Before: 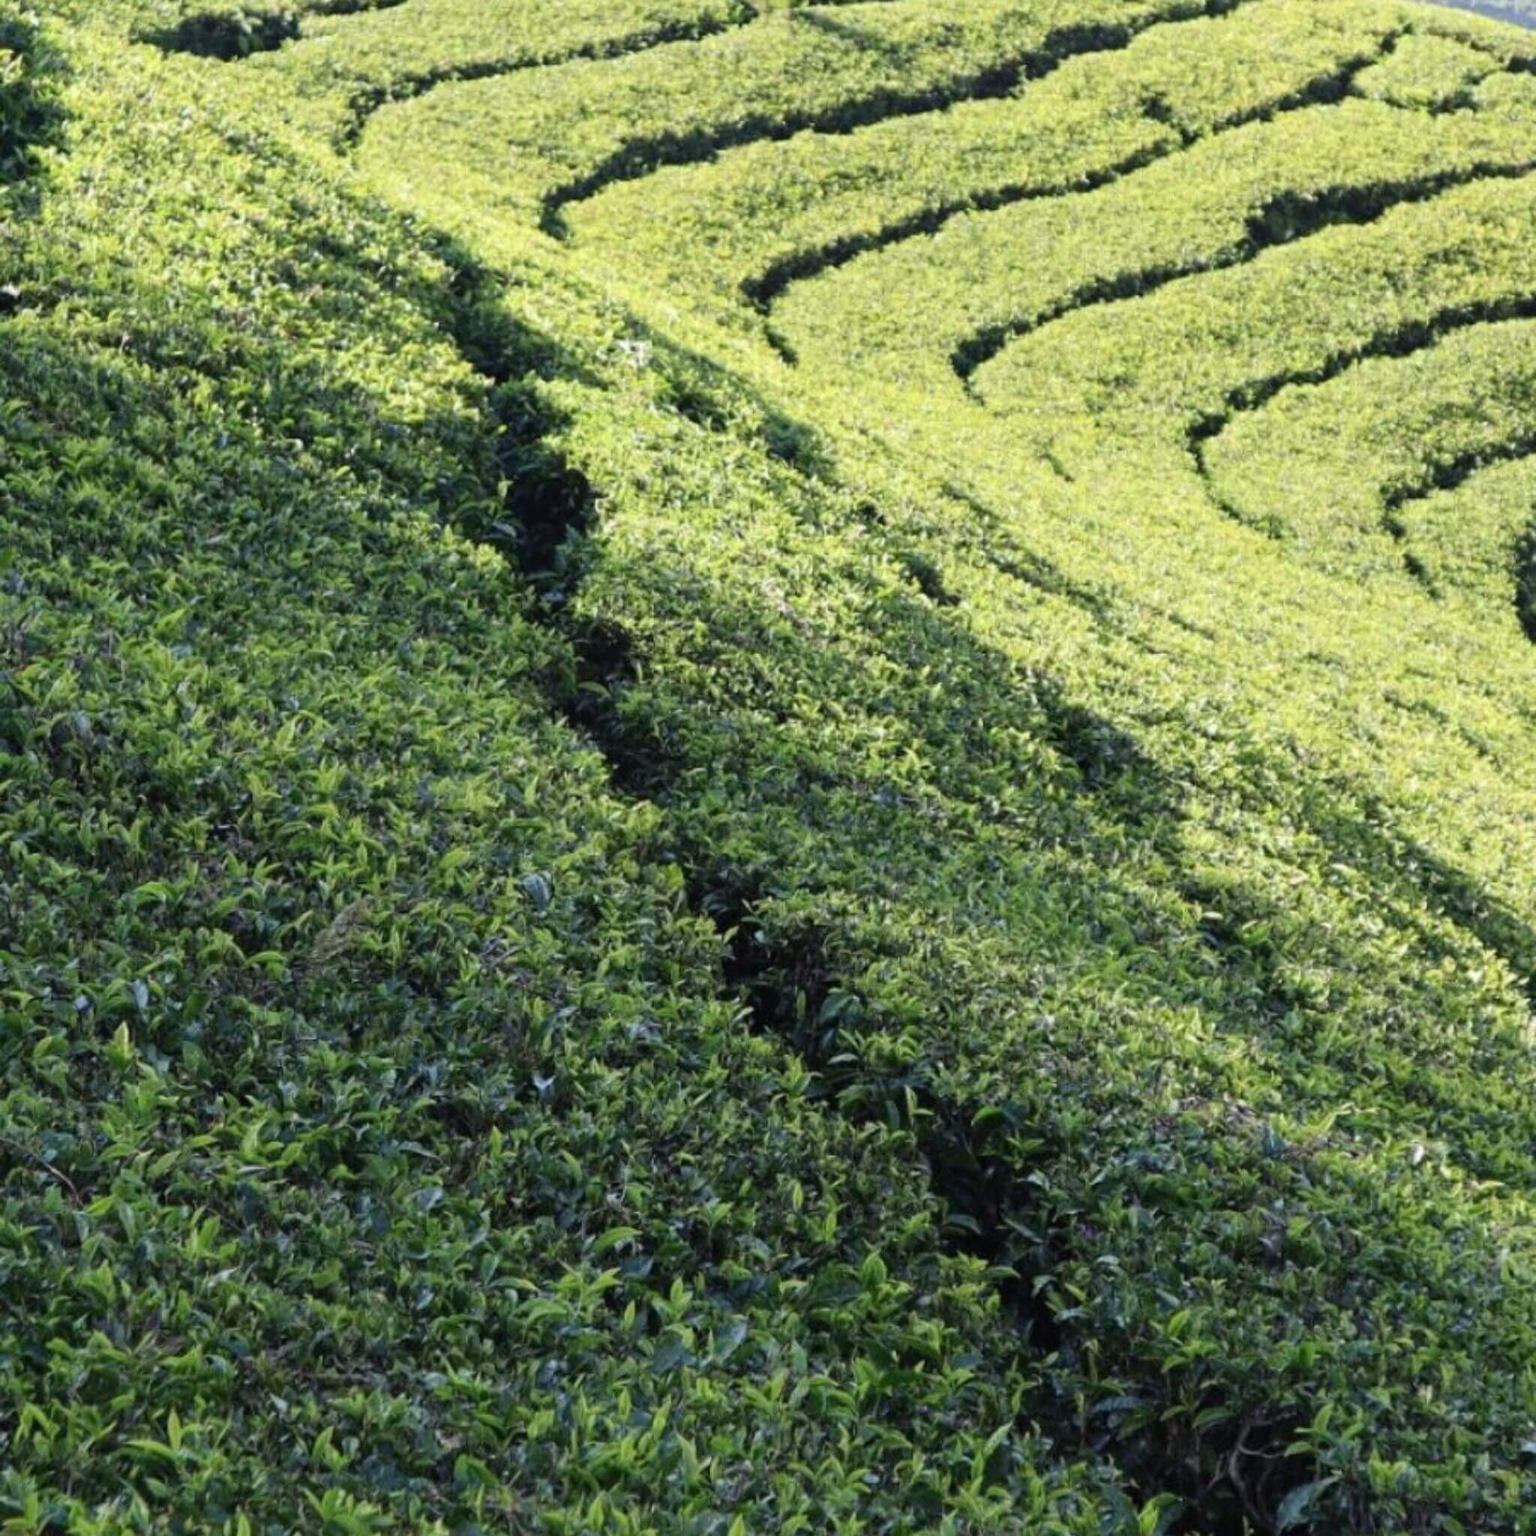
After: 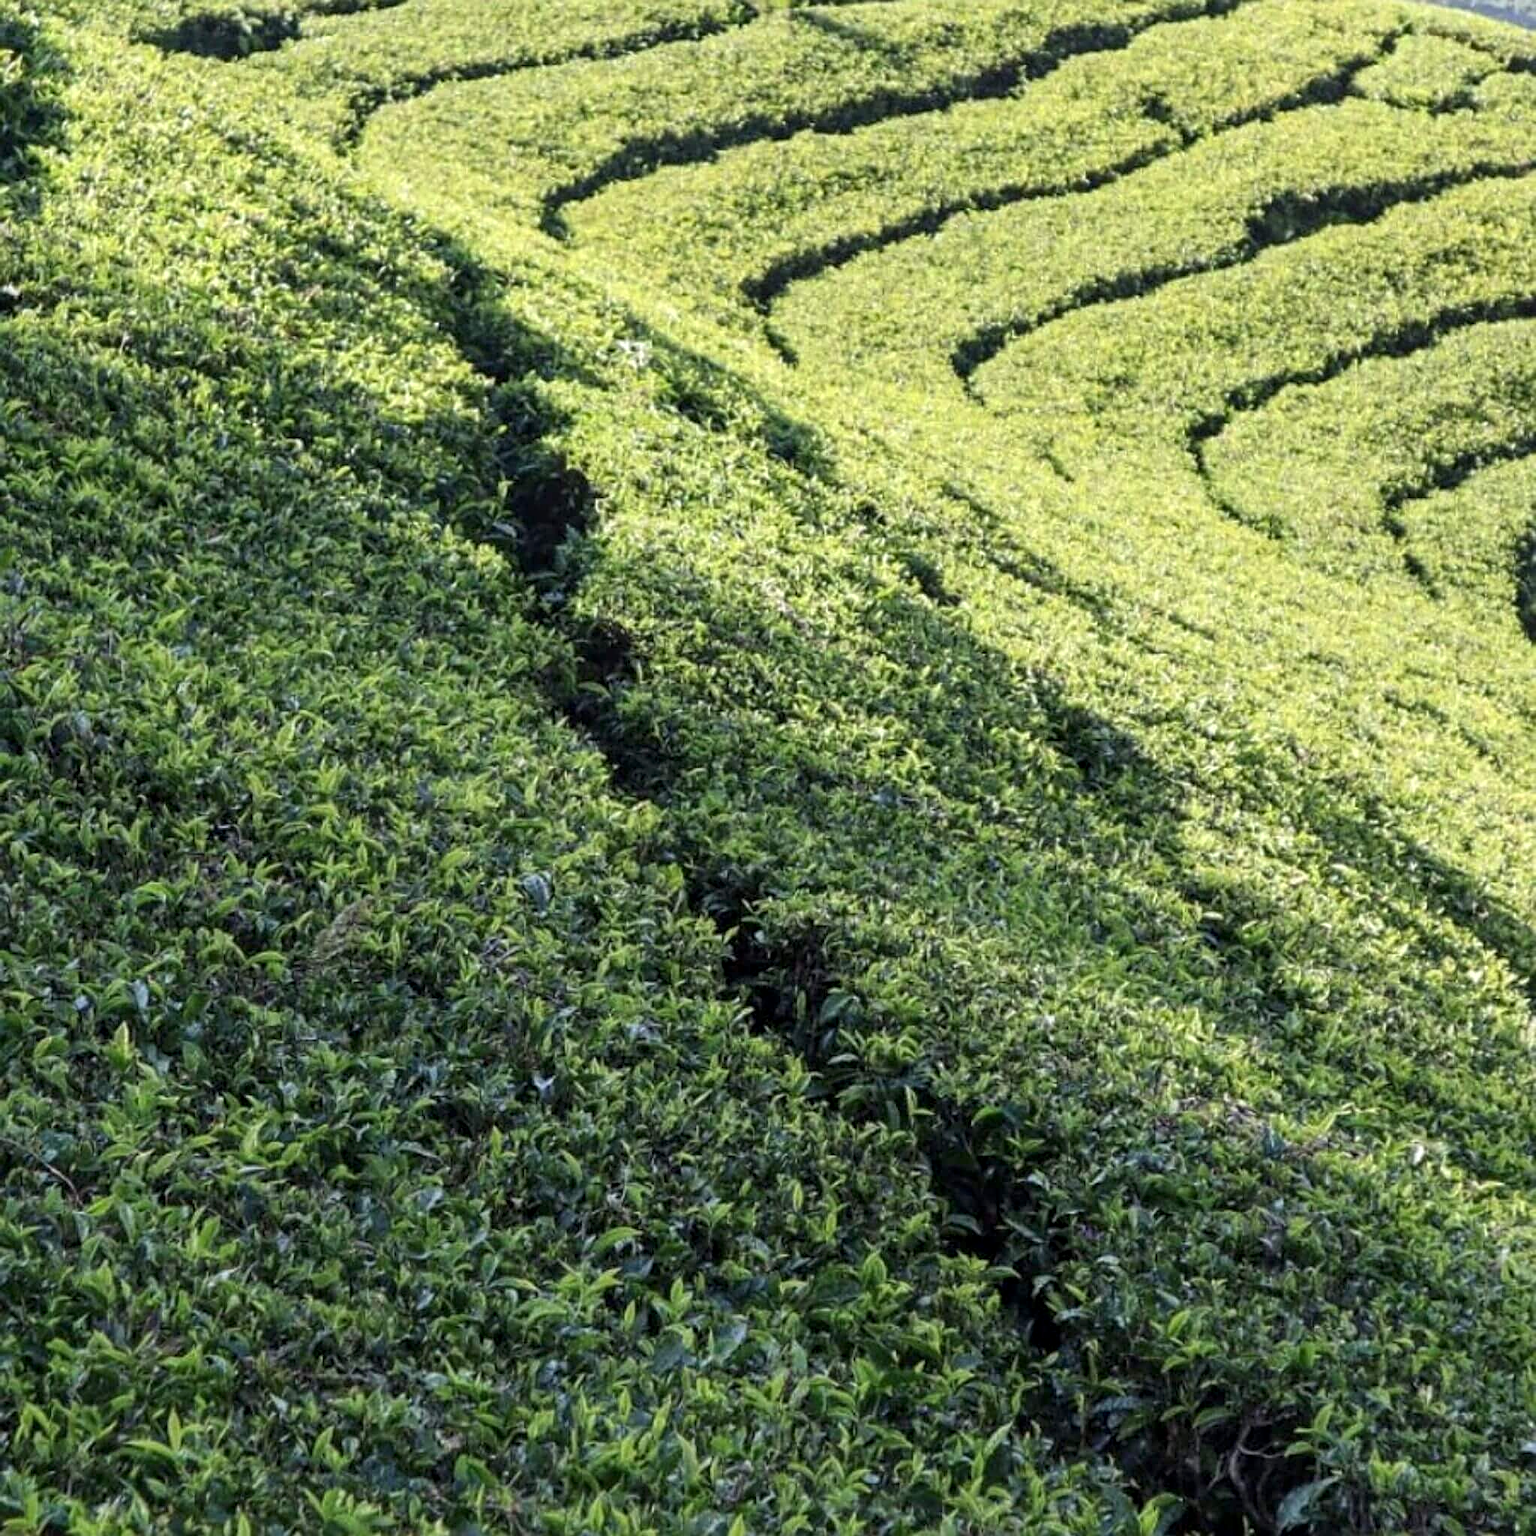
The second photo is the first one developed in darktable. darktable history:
shadows and highlights: shadows 20.55, highlights -20.99, soften with gaussian
local contrast: on, module defaults
sharpen: on, module defaults
